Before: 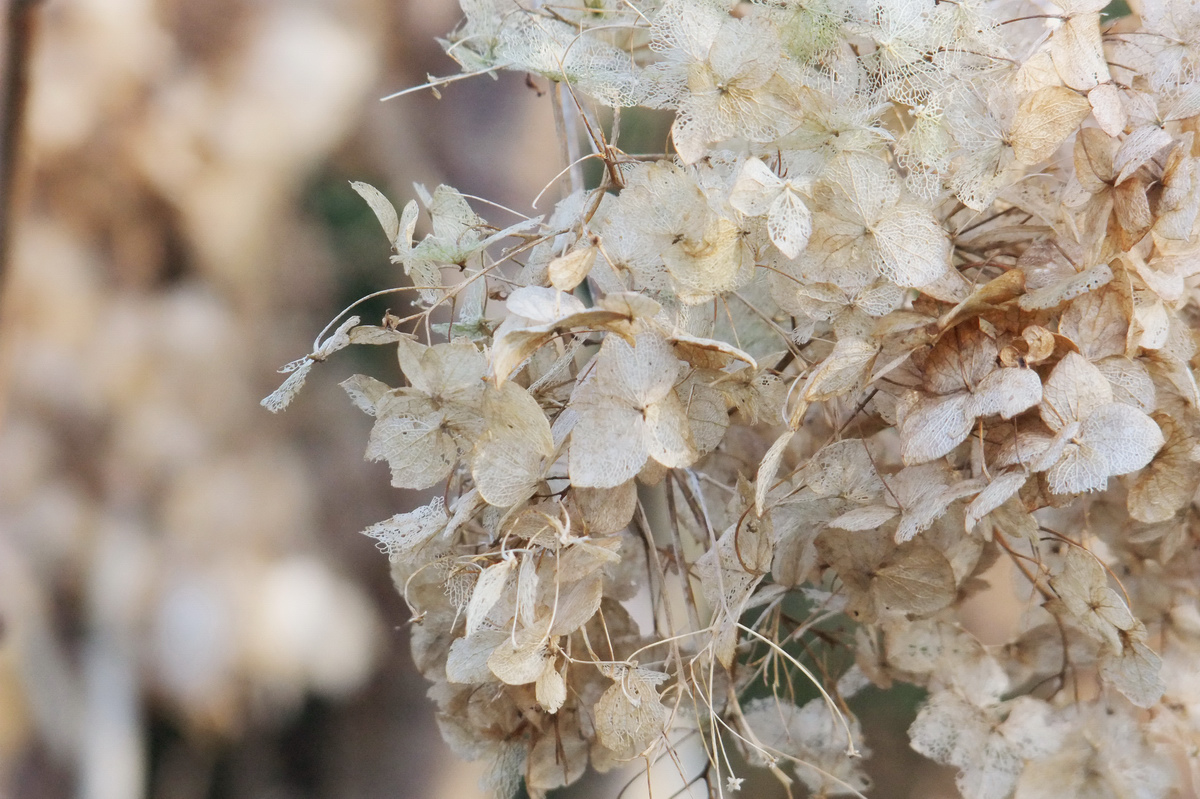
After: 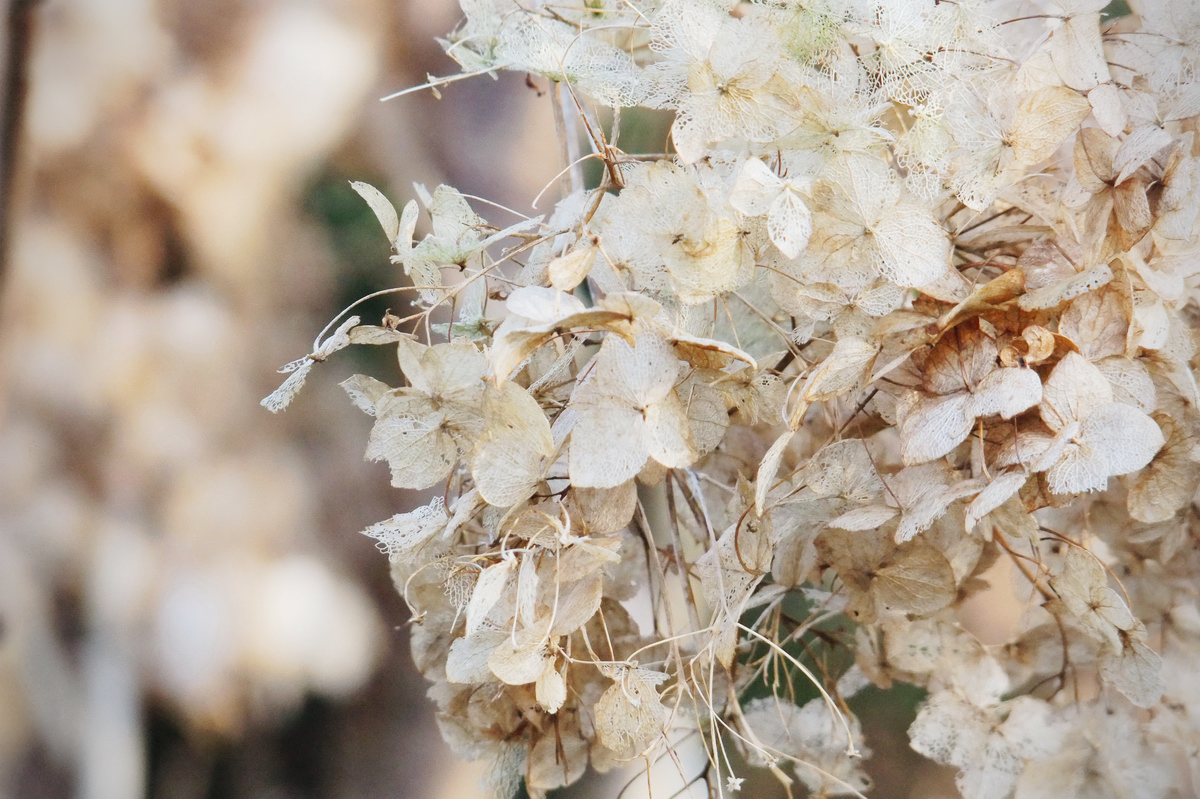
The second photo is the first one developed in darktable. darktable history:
tone curve: curves: ch0 [(0, 0) (0.003, 0.008) (0.011, 0.017) (0.025, 0.027) (0.044, 0.043) (0.069, 0.059) (0.1, 0.086) (0.136, 0.112) (0.177, 0.152) (0.224, 0.203) (0.277, 0.277) (0.335, 0.346) (0.399, 0.439) (0.468, 0.527) (0.543, 0.613) (0.623, 0.693) (0.709, 0.787) (0.801, 0.863) (0.898, 0.927) (1, 1)], preserve colors none
vignetting: on, module defaults
